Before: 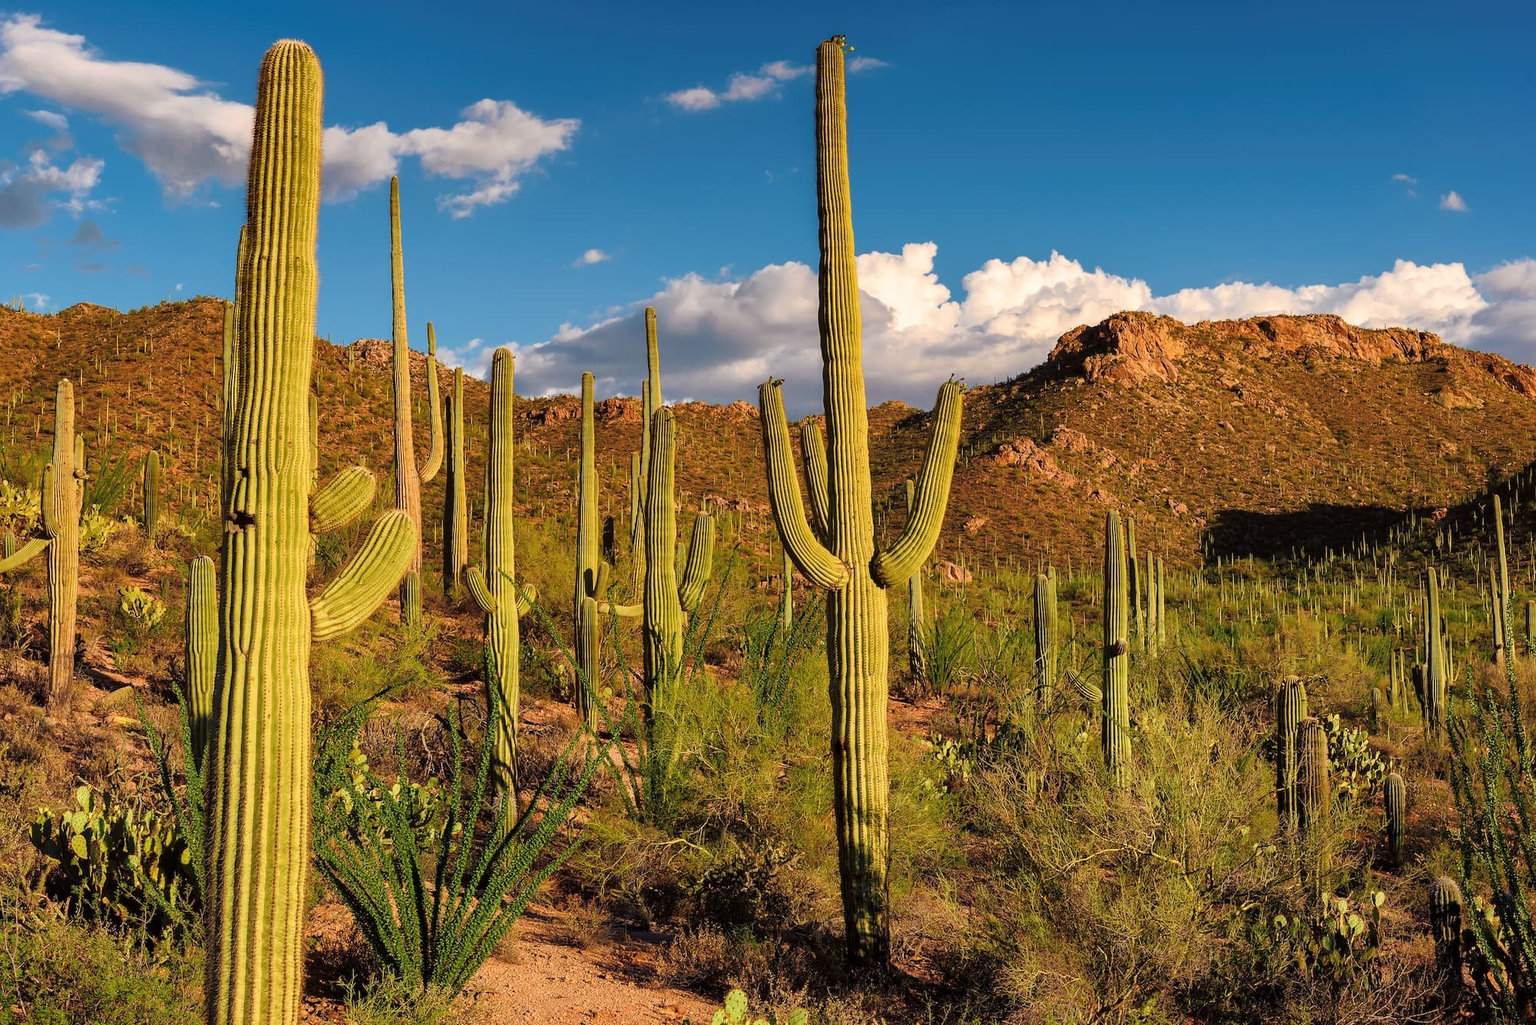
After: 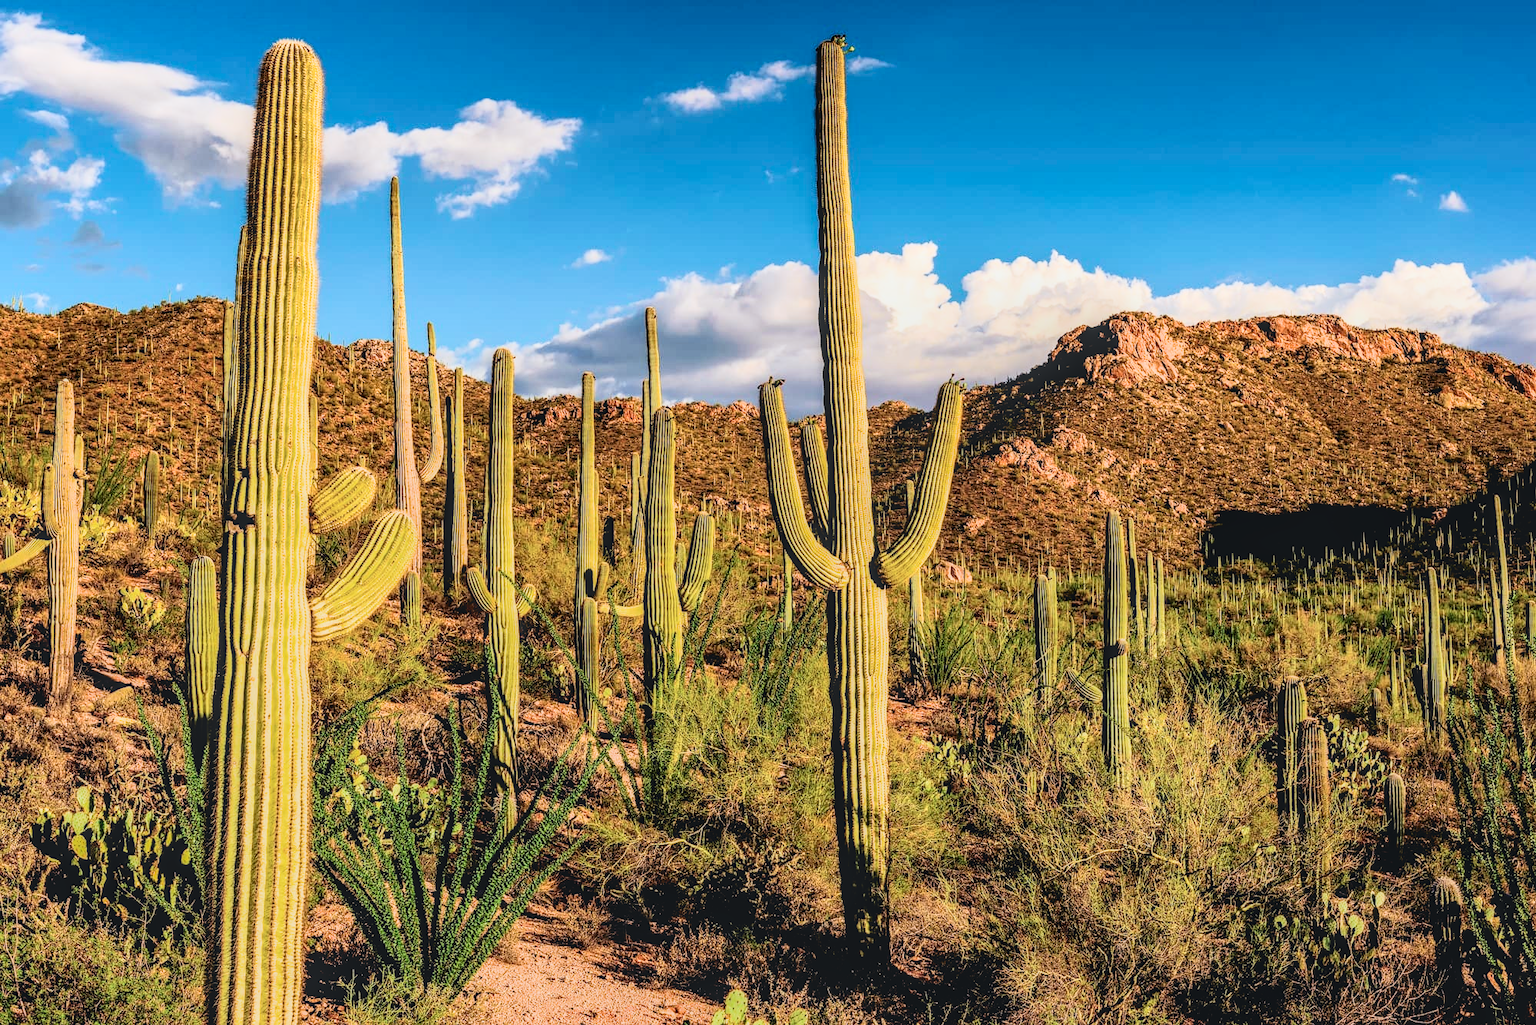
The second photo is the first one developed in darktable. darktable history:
tone curve: curves: ch0 [(0, 0.047) (0.15, 0.127) (0.46, 0.466) (0.751, 0.788) (1, 0.961)]; ch1 [(0, 0) (0.43, 0.408) (0.476, 0.469) (0.505, 0.501) (0.553, 0.557) (0.592, 0.58) (0.631, 0.625) (1, 1)]; ch2 [(0, 0) (0.505, 0.495) (0.55, 0.557) (0.583, 0.573) (1, 1)], color space Lab, independent channels, preserve colors none
filmic rgb: black relative exposure -5.09 EV, white relative exposure 3.52 EV, threshold 2.95 EV, hardness 3.17, contrast 1.384, highlights saturation mix -30.01%, enable highlight reconstruction true
exposure: black level correction 0.001, exposure 0.142 EV, compensate highlight preservation false
tone equalizer: -8 EV -0.405 EV, -7 EV -0.39 EV, -6 EV -0.345 EV, -5 EV -0.255 EV, -3 EV 0.214 EV, -2 EV 0.342 EV, -1 EV 0.39 EV, +0 EV 0.437 EV
local contrast: highlights 4%, shadows 6%, detail 133%
